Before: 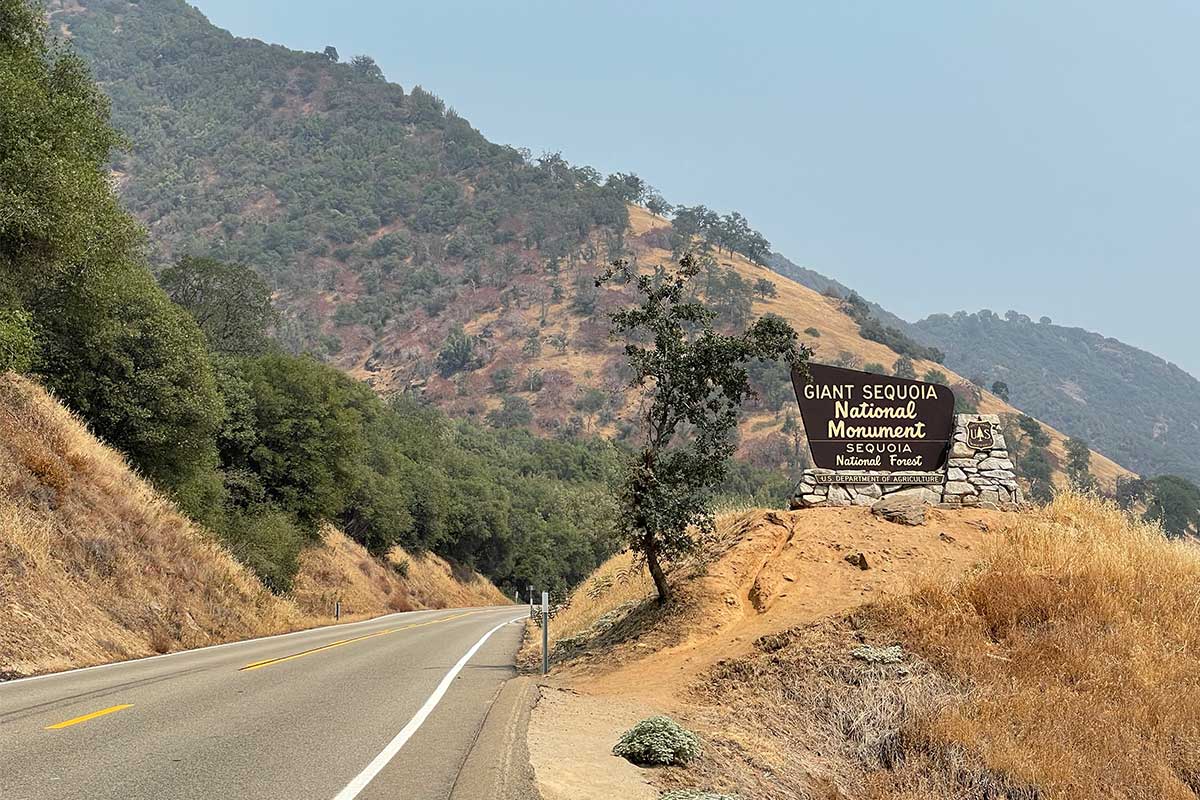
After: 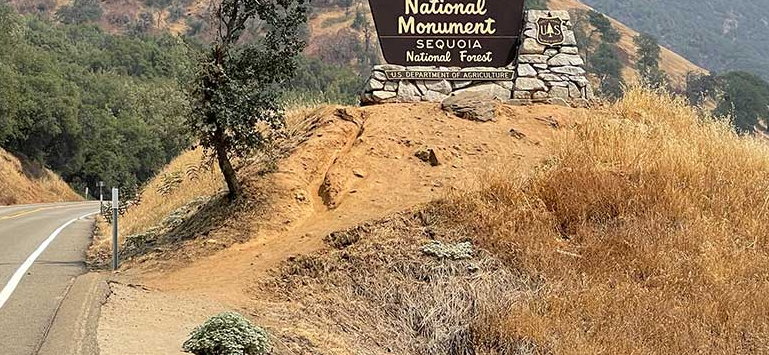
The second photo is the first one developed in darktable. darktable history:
crop and rotate: left 35.838%, top 50.715%, bottom 4.856%
